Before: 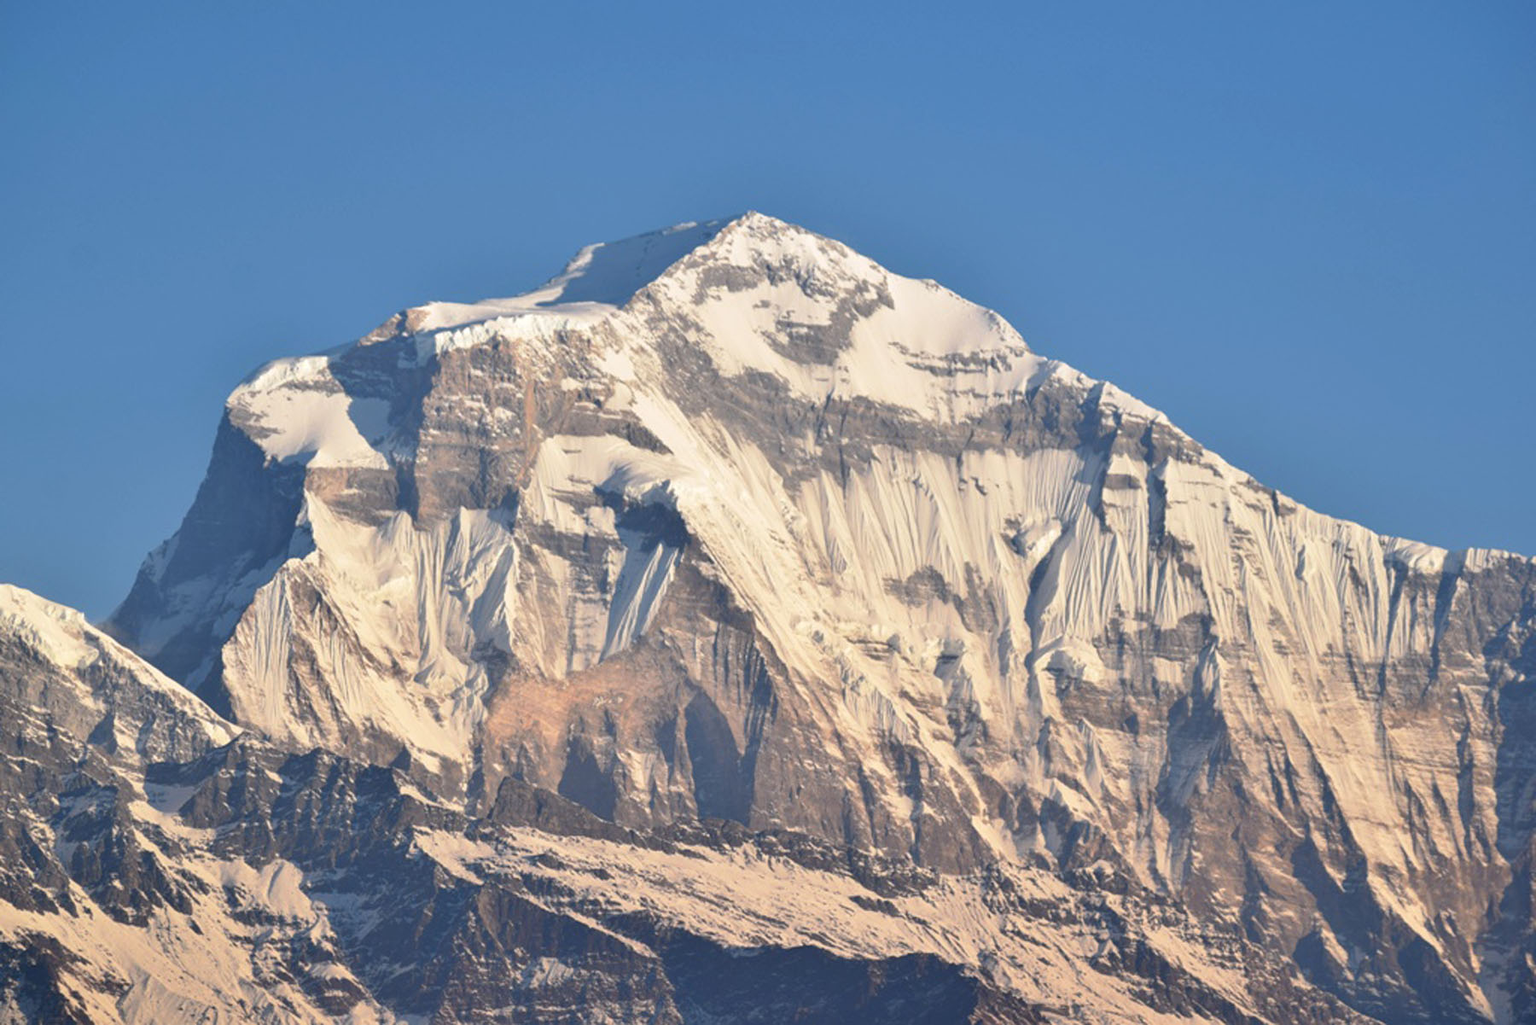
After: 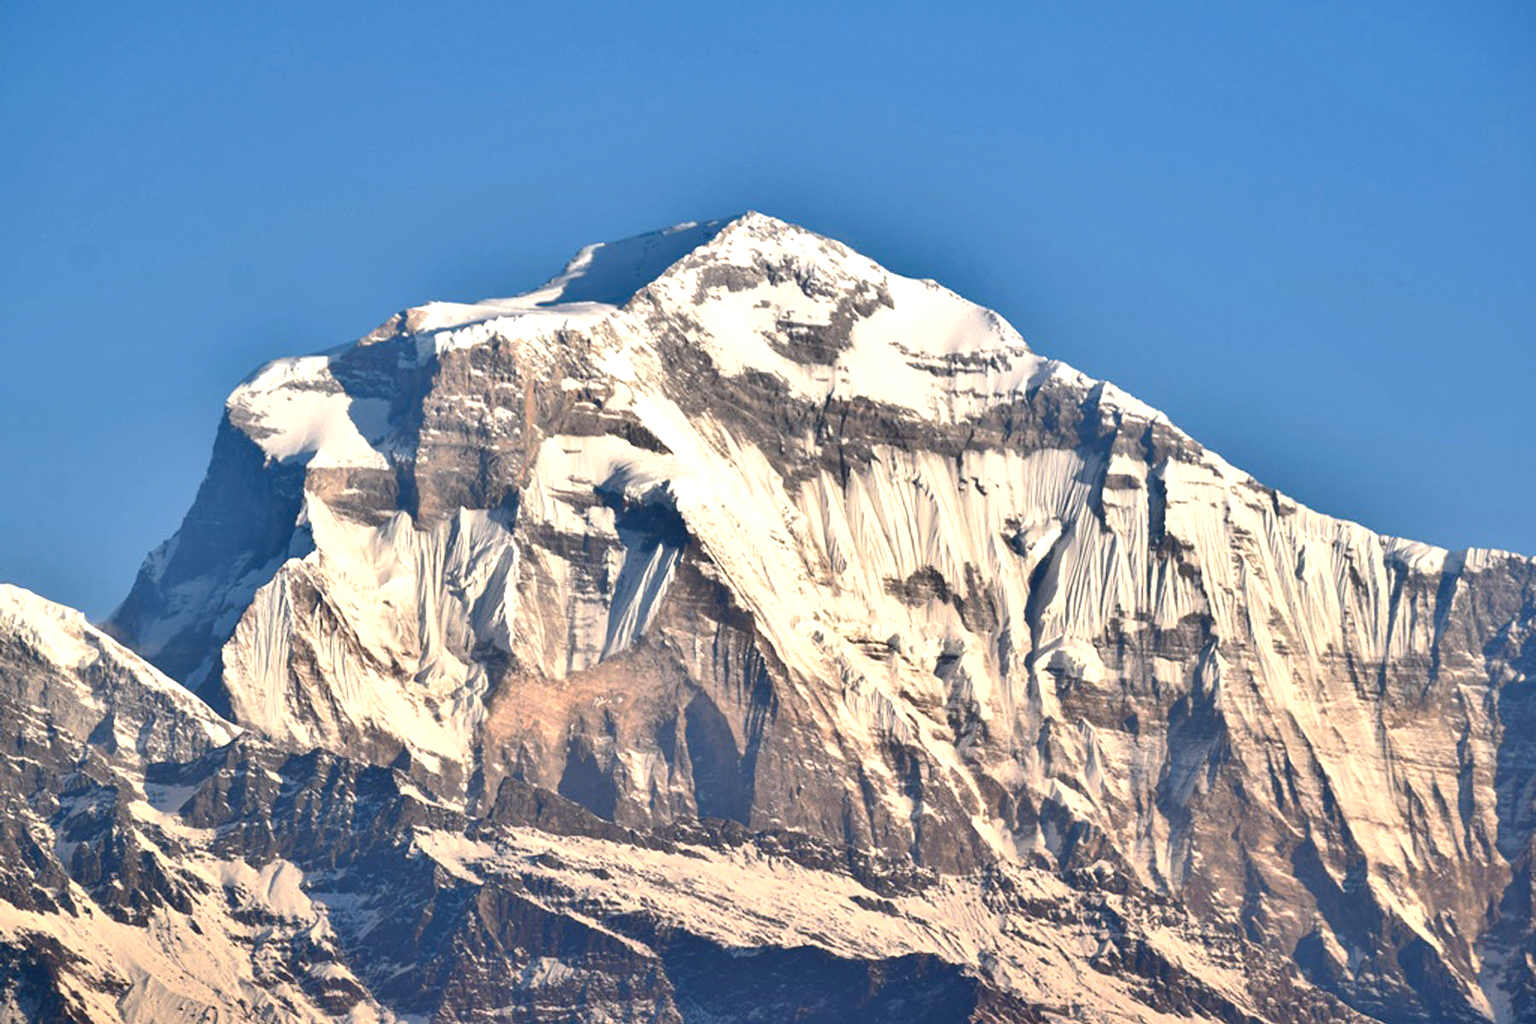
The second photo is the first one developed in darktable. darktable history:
shadows and highlights: shadows 53, soften with gaussian
tone equalizer: -8 EV -0.417 EV, -7 EV -0.389 EV, -6 EV -0.333 EV, -5 EV -0.222 EV, -3 EV 0.222 EV, -2 EV 0.333 EV, -1 EV 0.389 EV, +0 EV 0.417 EV, edges refinement/feathering 500, mask exposure compensation -1.57 EV, preserve details no
color balance rgb: perceptual saturation grading › global saturation 20%, perceptual saturation grading › highlights -25%, perceptual saturation grading › shadows 25%
exposure: exposure 0.2 EV, compensate highlight preservation false
contrast brightness saturation: contrast 0.03, brightness -0.04
